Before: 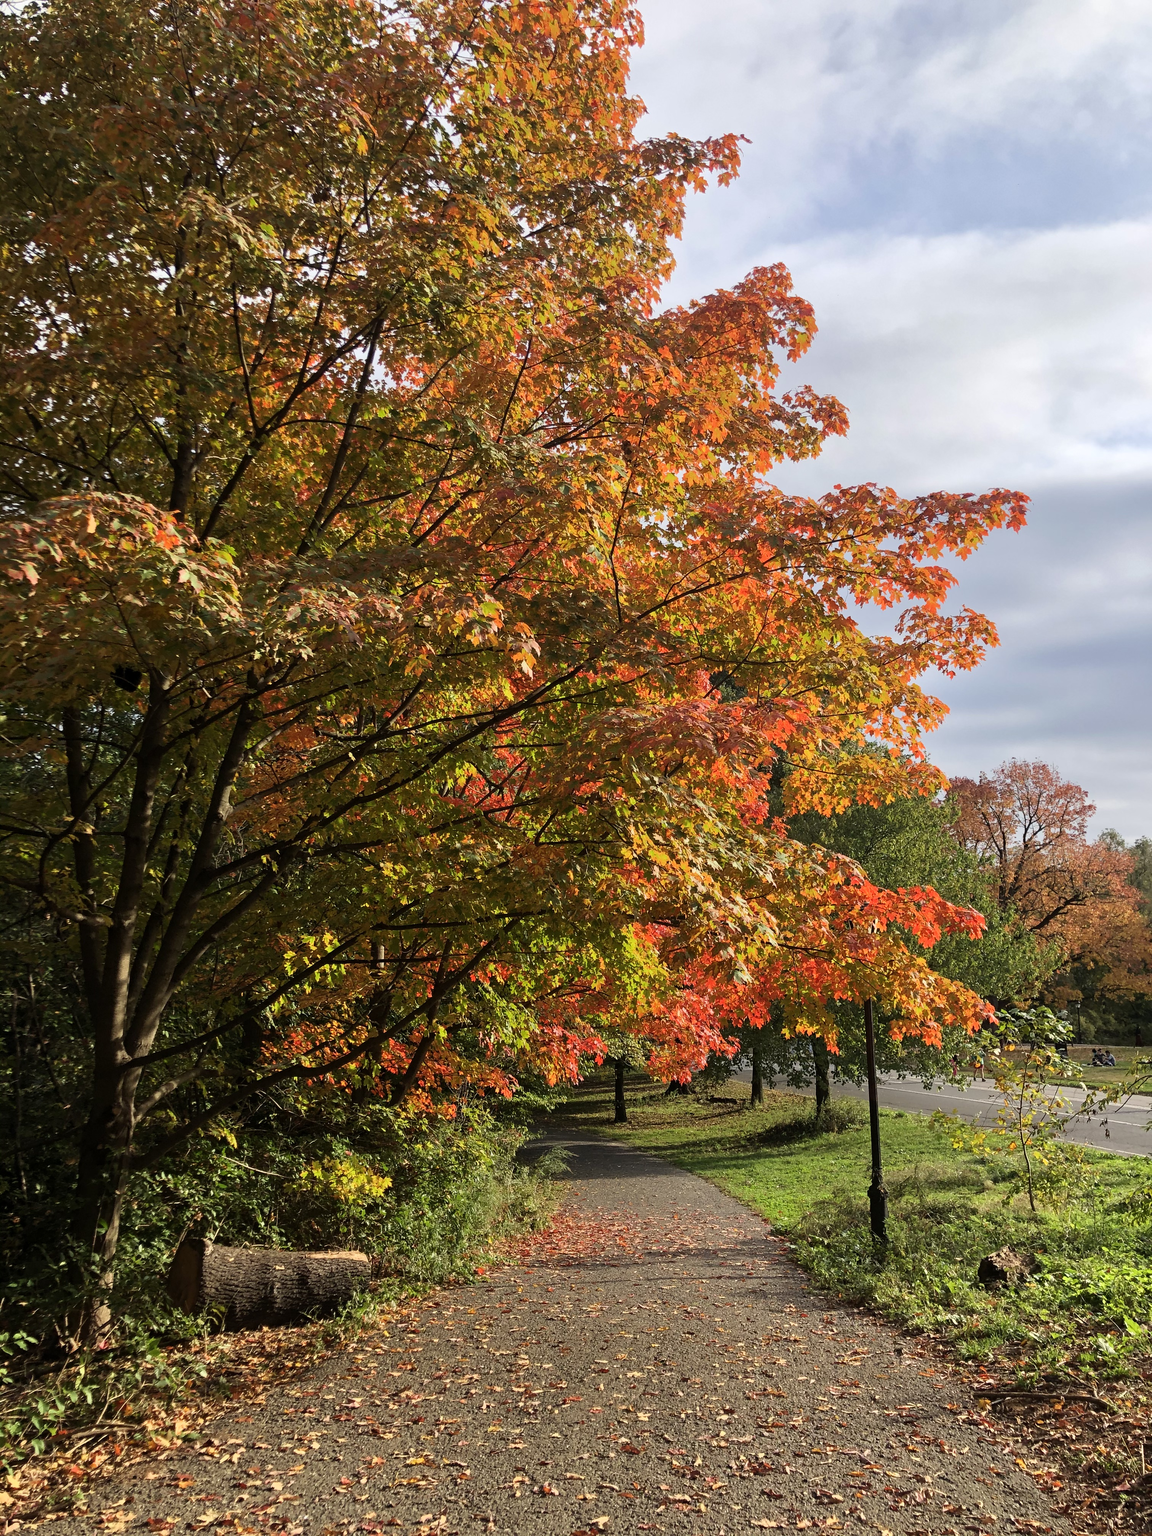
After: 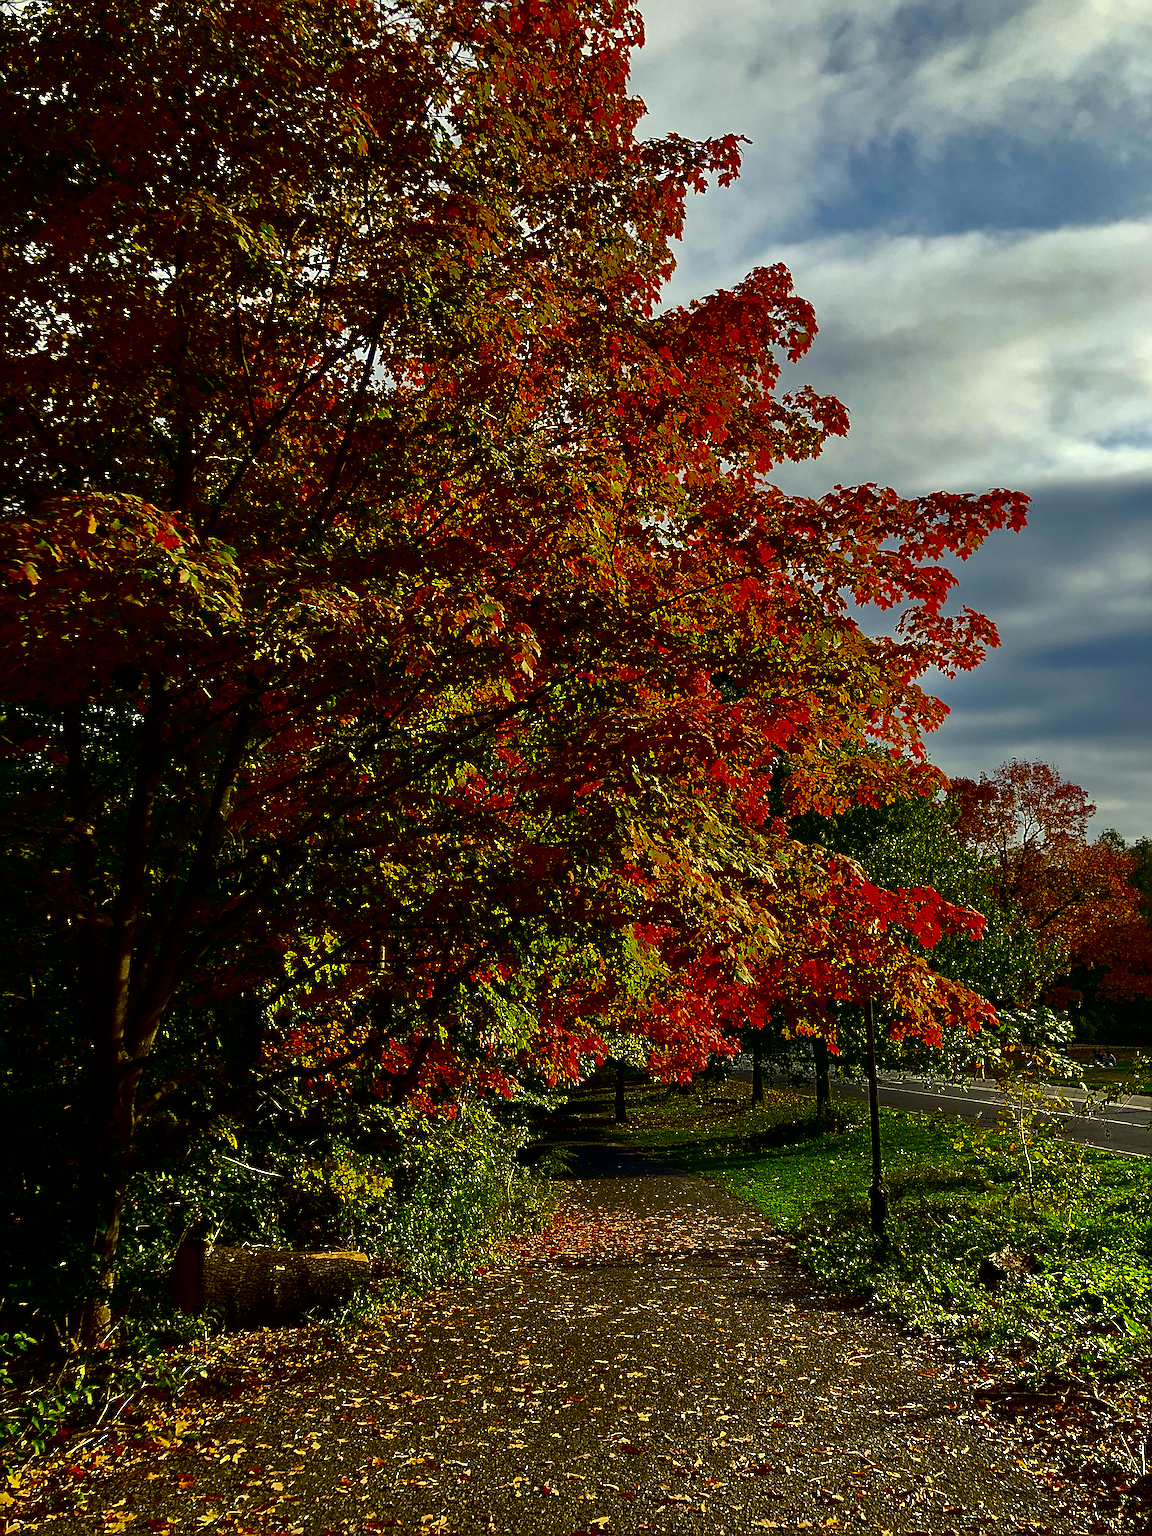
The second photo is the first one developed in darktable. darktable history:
color balance rgb: shadows lift › chroma 2%, shadows lift › hue 263°, highlights gain › chroma 8%, highlights gain › hue 84°, linear chroma grading › global chroma -15%, saturation formula JzAzBz (2021)
sharpen: radius 2.676, amount 0.669
contrast brightness saturation: brightness -1, saturation 1
white balance: red 0.948, green 1.02, blue 1.176
